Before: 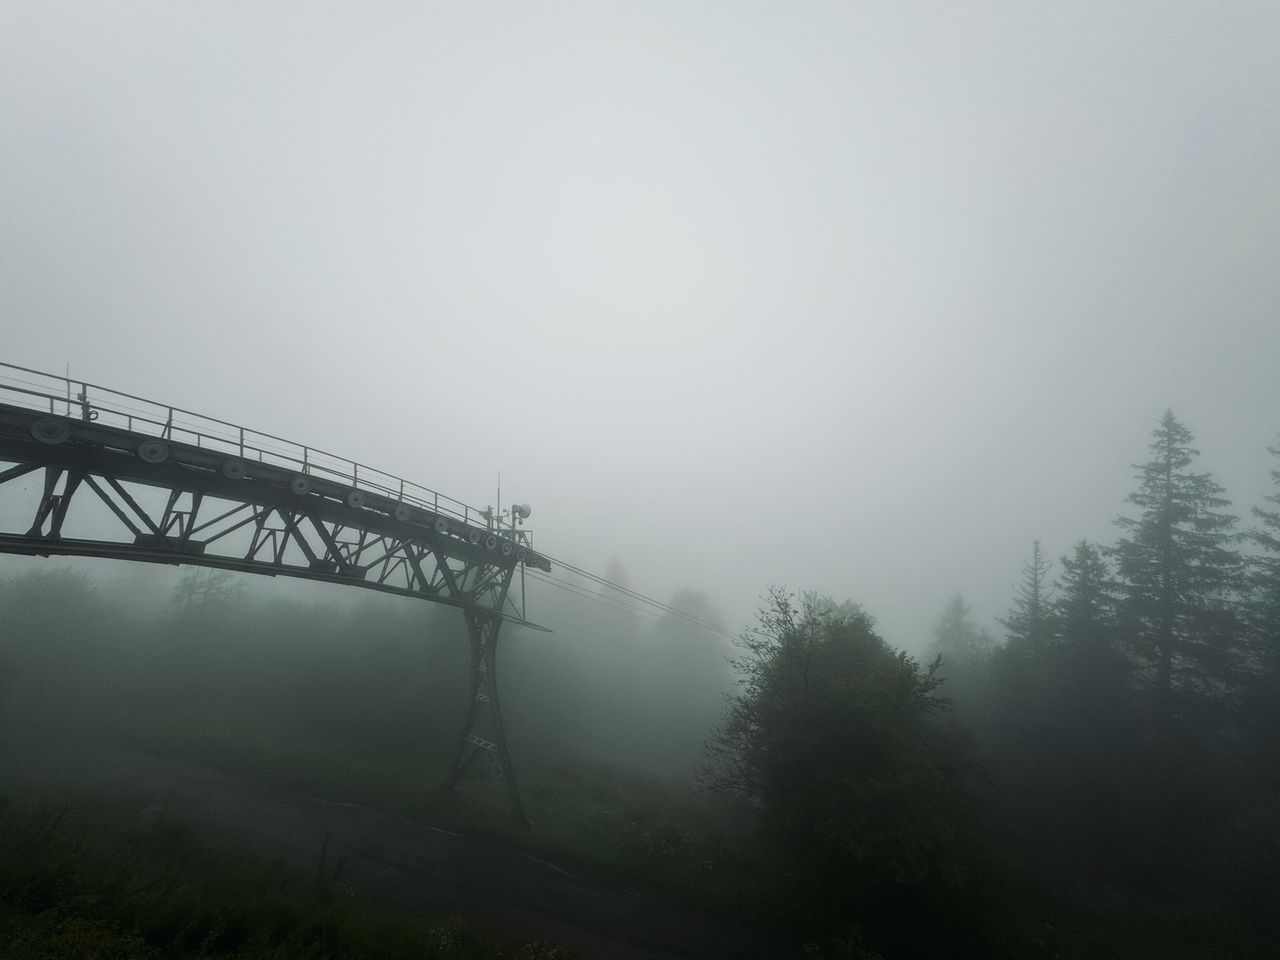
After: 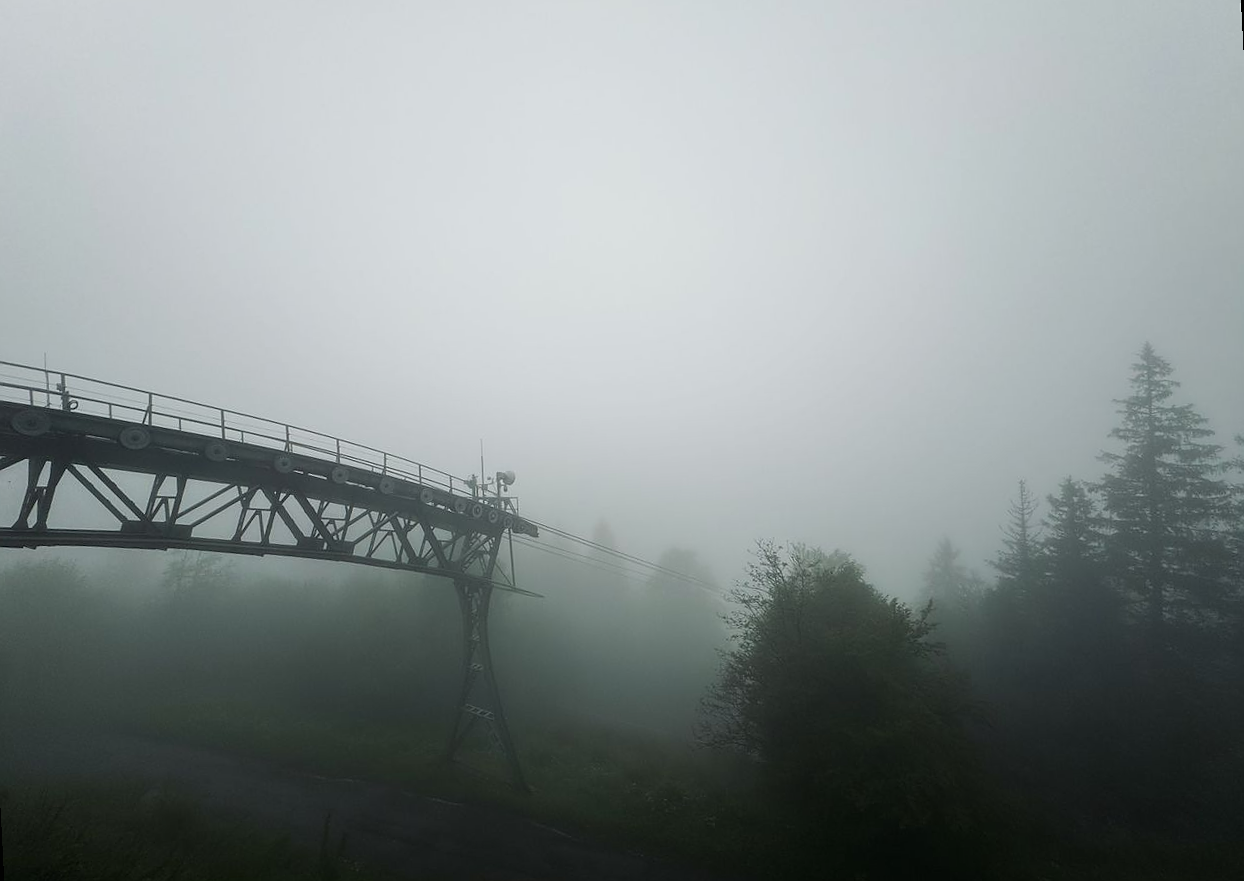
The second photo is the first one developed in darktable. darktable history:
rotate and perspective: rotation -3°, crop left 0.031, crop right 0.968, crop top 0.07, crop bottom 0.93
sharpen: radius 0.969, amount 0.604
contrast equalizer: octaves 7, y [[0.6 ×6], [0.55 ×6], [0 ×6], [0 ×6], [0 ×6]], mix -0.2
